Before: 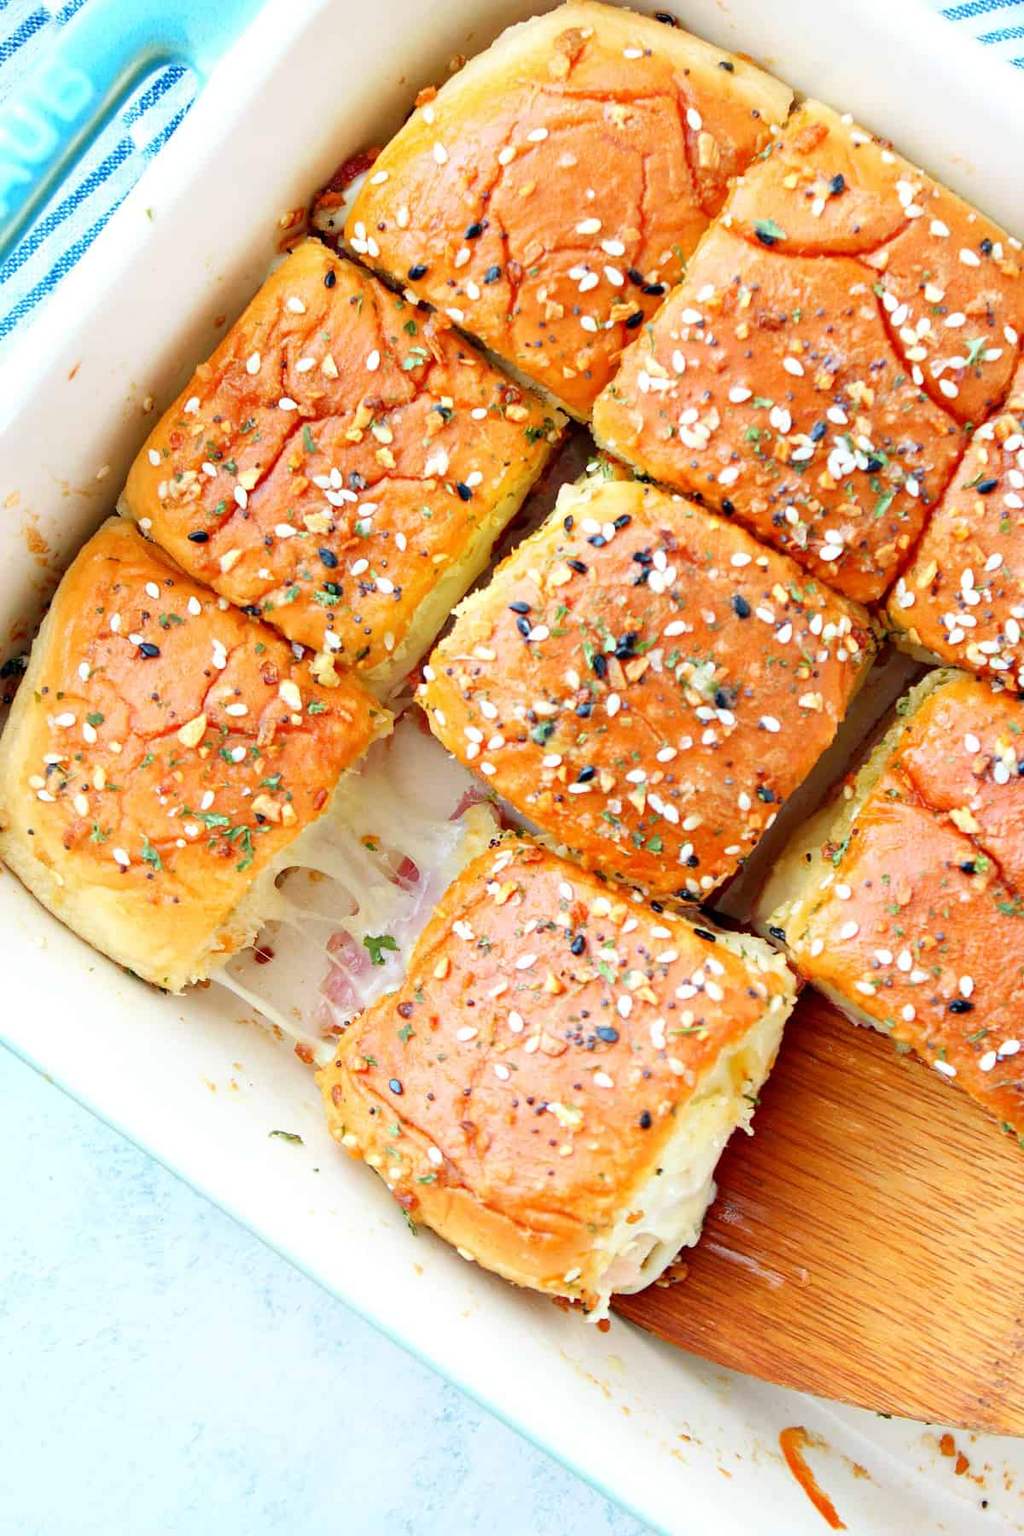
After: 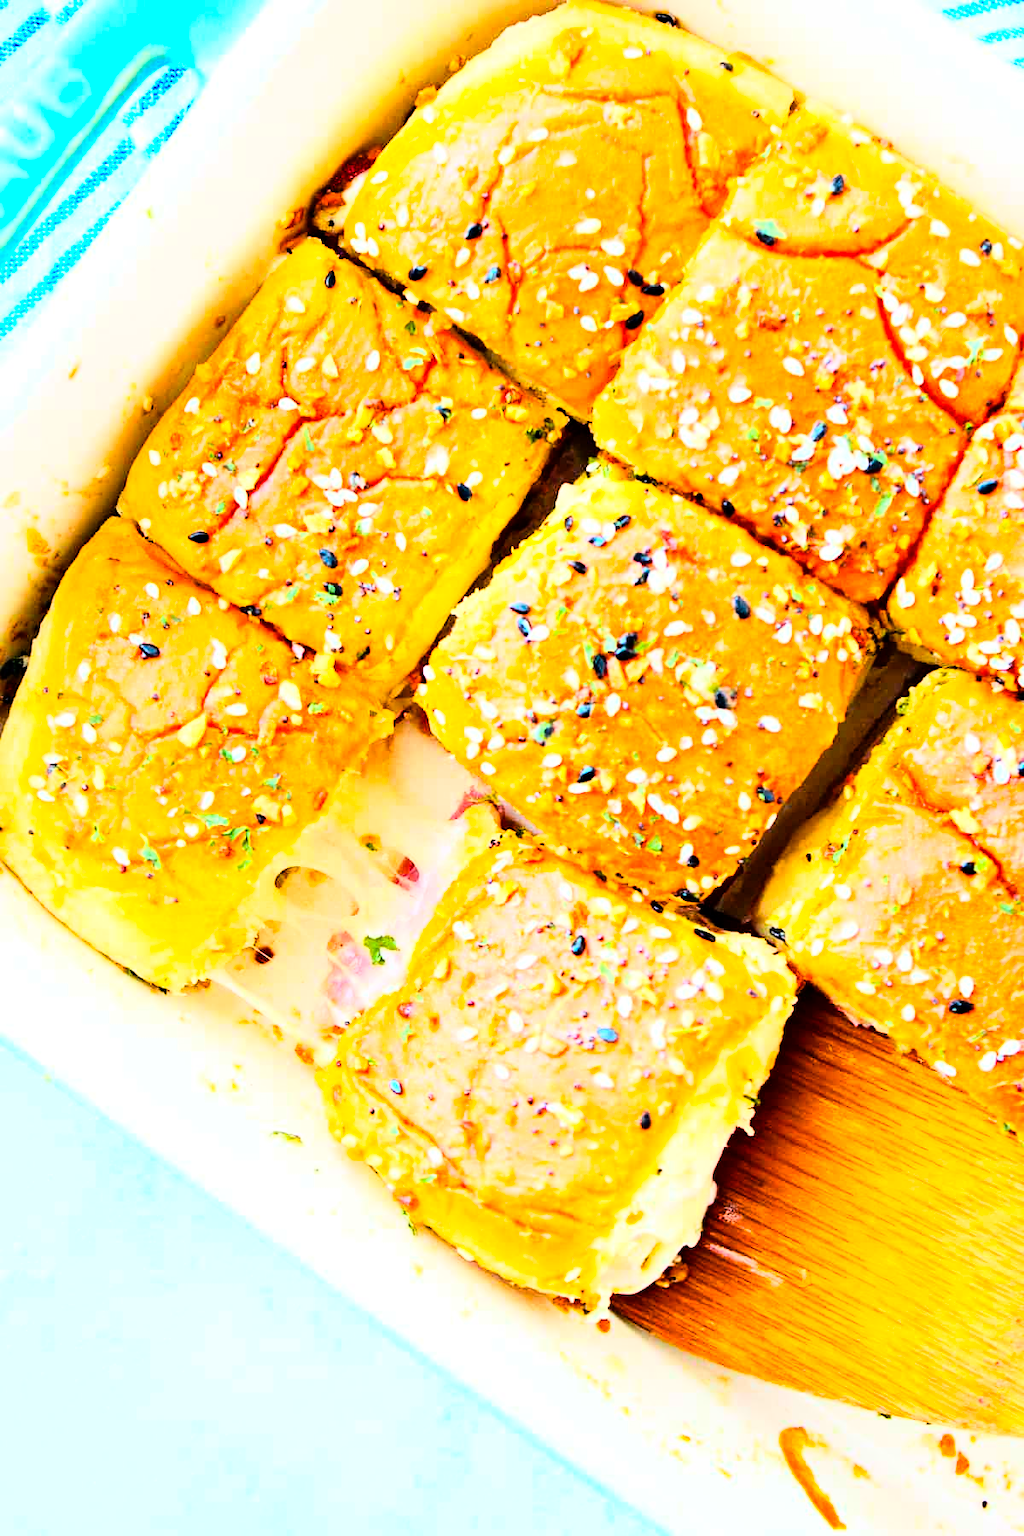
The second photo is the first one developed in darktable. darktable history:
color balance rgb: linear chroma grading › global chroma 15%, perceptual saturation grading › global saturation 30%
rgb curve: curves: ch0 [(0, 0) (0.21, 0.15) (0.24, 0.21) (0.5, 0.75) (0.75, 0.96) (0.89, 0.99) (1, 1)]; ch1 [(0, 0.02) (0.21, 0.13) (0.25, 0.2) (0.5, 0.67) (0.75, 0.9) (0.89, 0.97) (1, 1)]; ch2 [(0, 0.02) (0.21, 0.13) (0.25, 0.2) (0.5, 0.67) (0.75, 0.9) (0.89, 0.97) (1, 1)], compensate middle gray true
